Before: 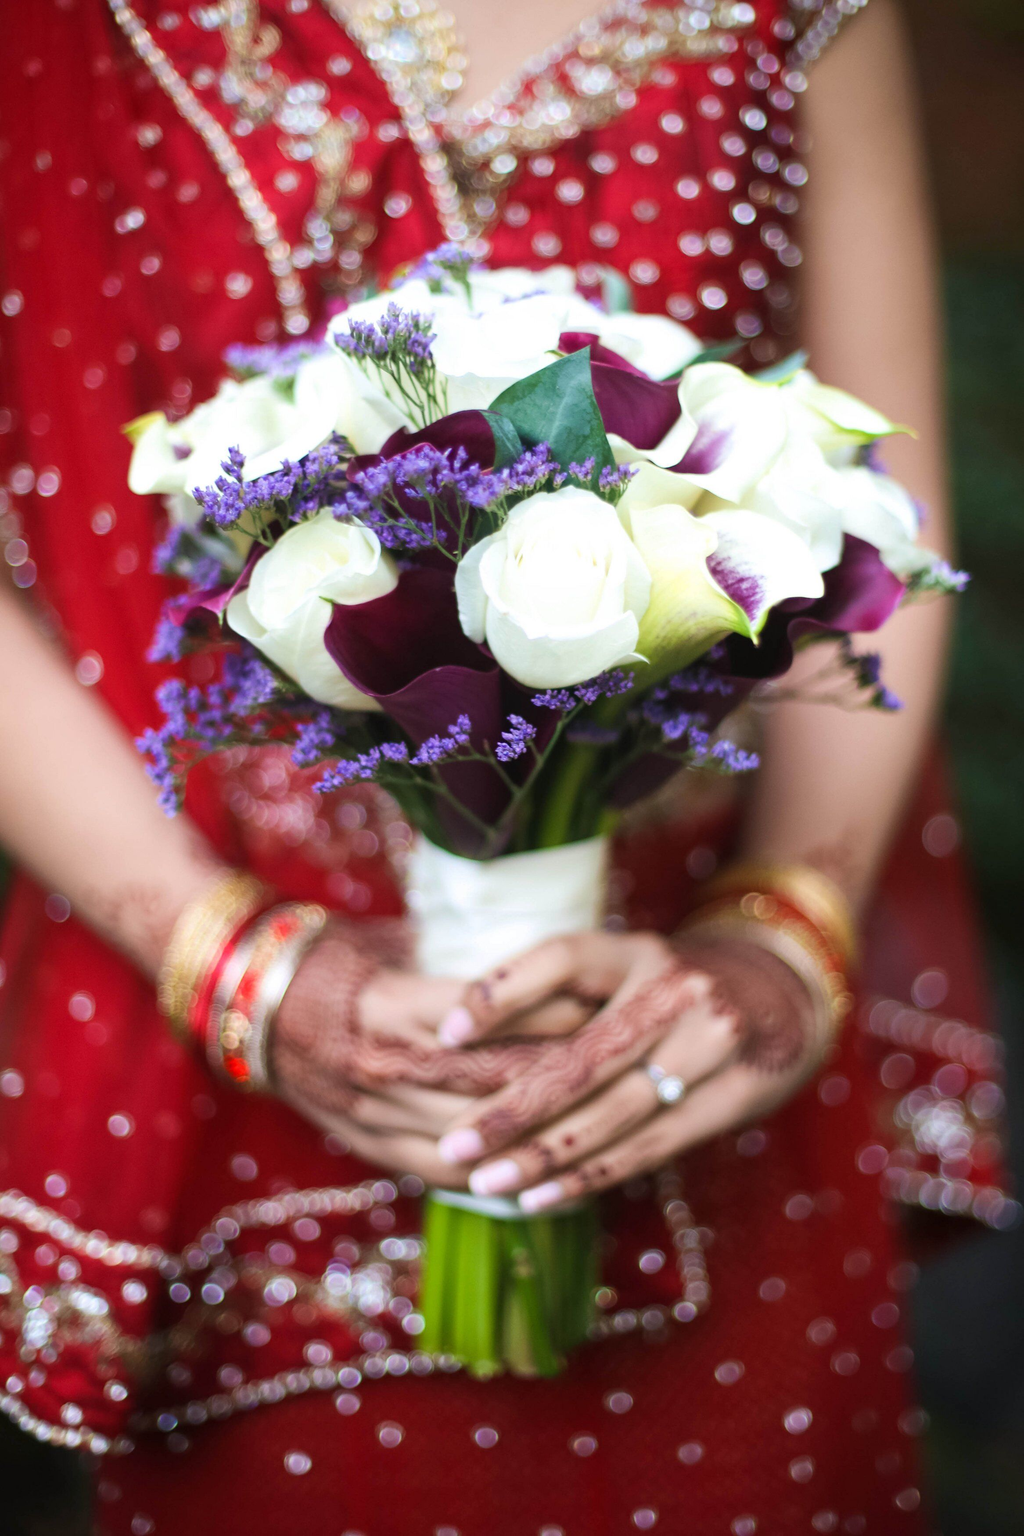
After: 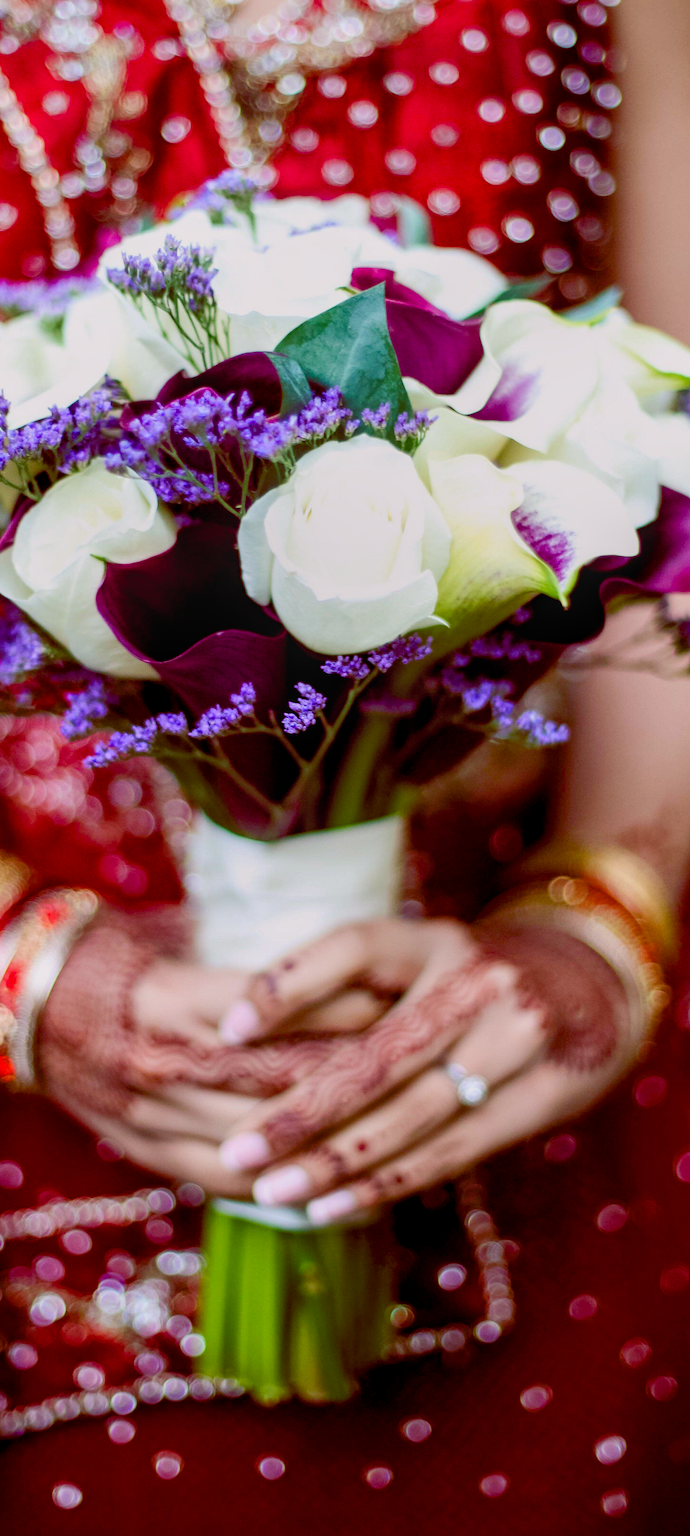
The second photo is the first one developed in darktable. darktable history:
crop and rotate: left 23.082%, top 5.638%, right 14.786%, bottom 2.324%
color balance rgb: power › luminance -7.628%, power › chroma 1.1%, power › hue 216.6°, global offset › luminance -0.217%, global offset › chroma 0.264%, perceptual saturation grading › global saturation 20%, perceptual saturation grading › highlights -13.93%, perceptual saturation grading › shadows 49.496%, contrast -29.557%
exposure: exposure -0.262 EV, compensate highlight preservation false
local contrast: on, module defaults
tone equalizer: -8 EV -0.787 EV, -7 EV -0.734 EV, -6 EV -0.611 EV, -5 EV -0.372 EV, -3 EV 0.372 EV, -2 EV 0.6 EV, -1 EV 0.679 EV, +0 EV 0.721 EV, edges refinement/feathering 500, mask exposure compensation -1.57 EV, preserve details no
